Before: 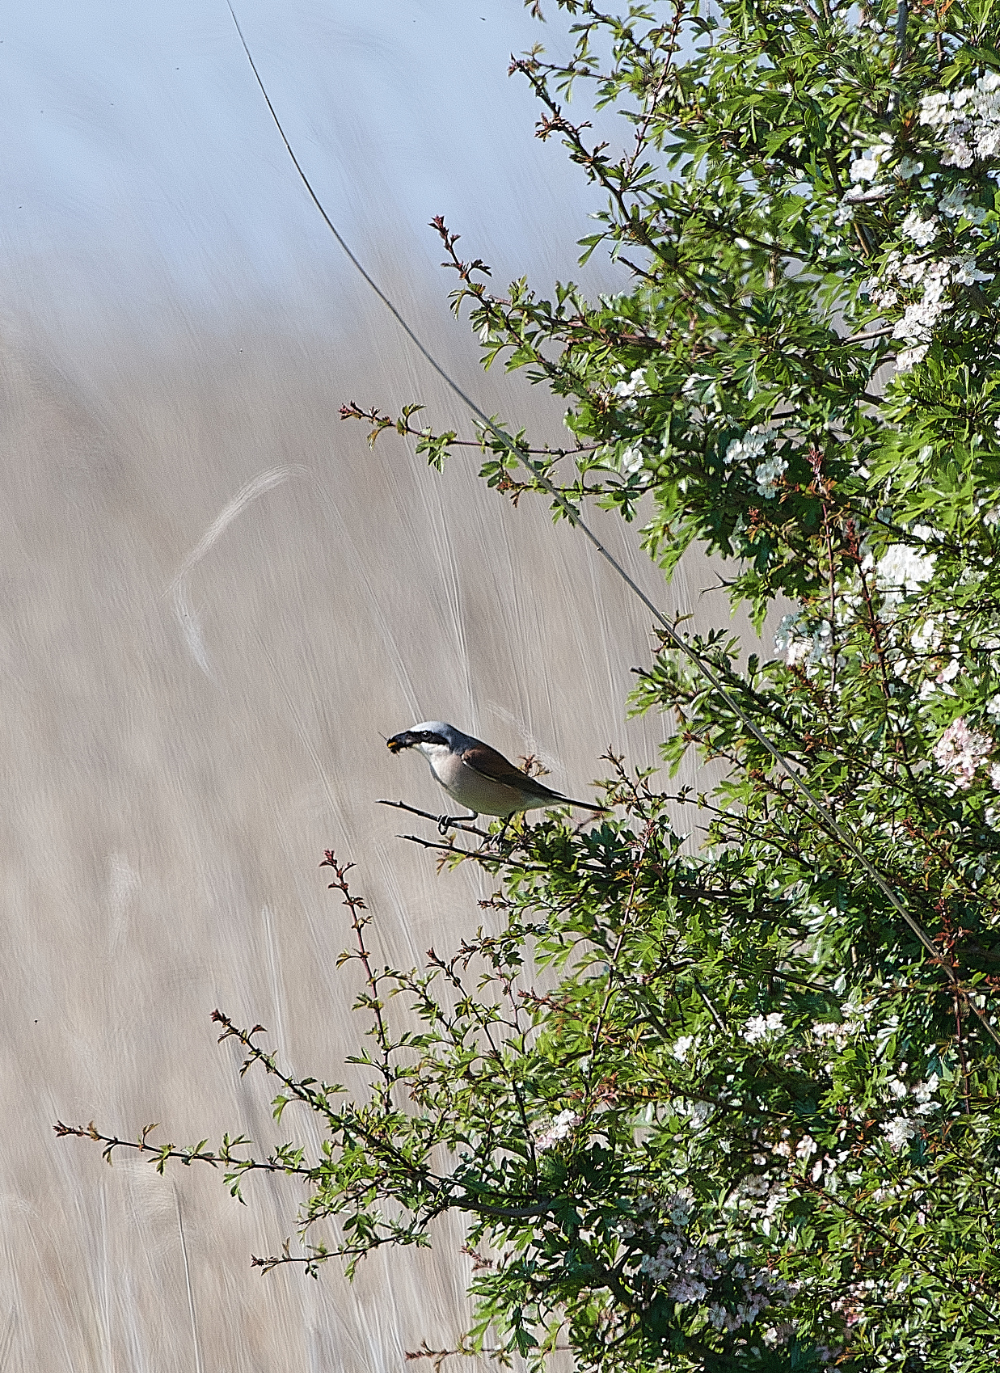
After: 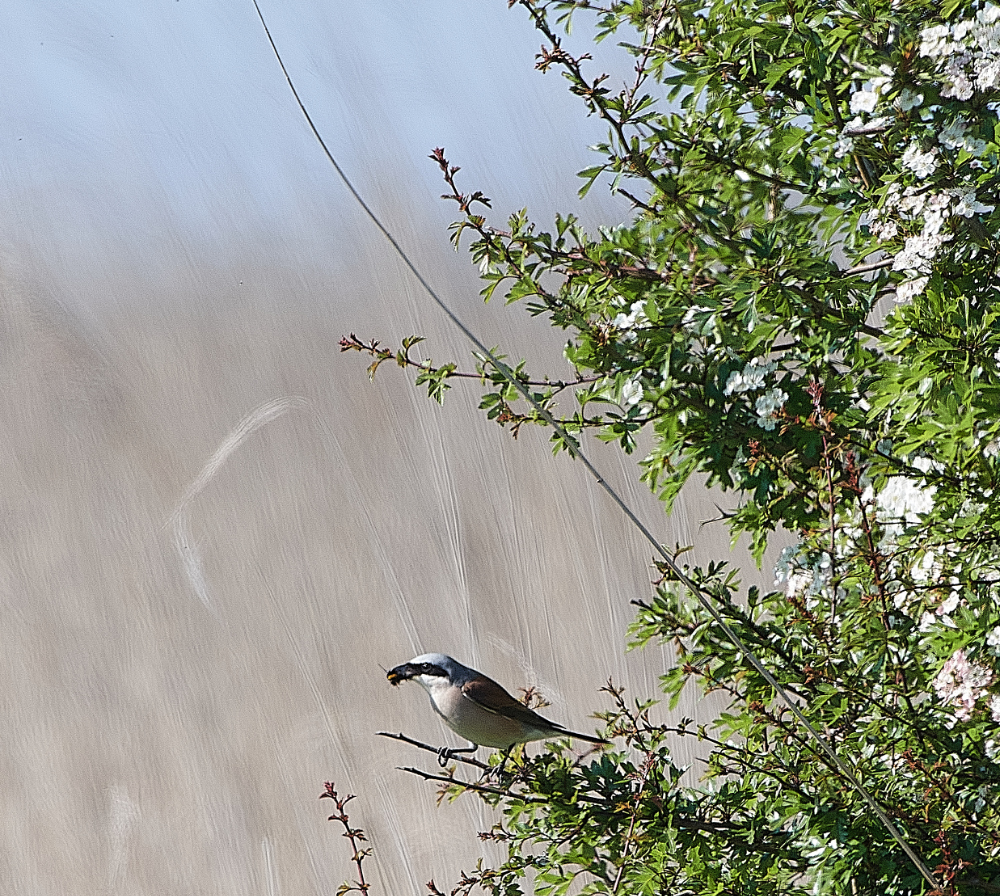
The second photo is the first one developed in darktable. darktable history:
crop and rotate: top 4.957%, bottom 29.72%
